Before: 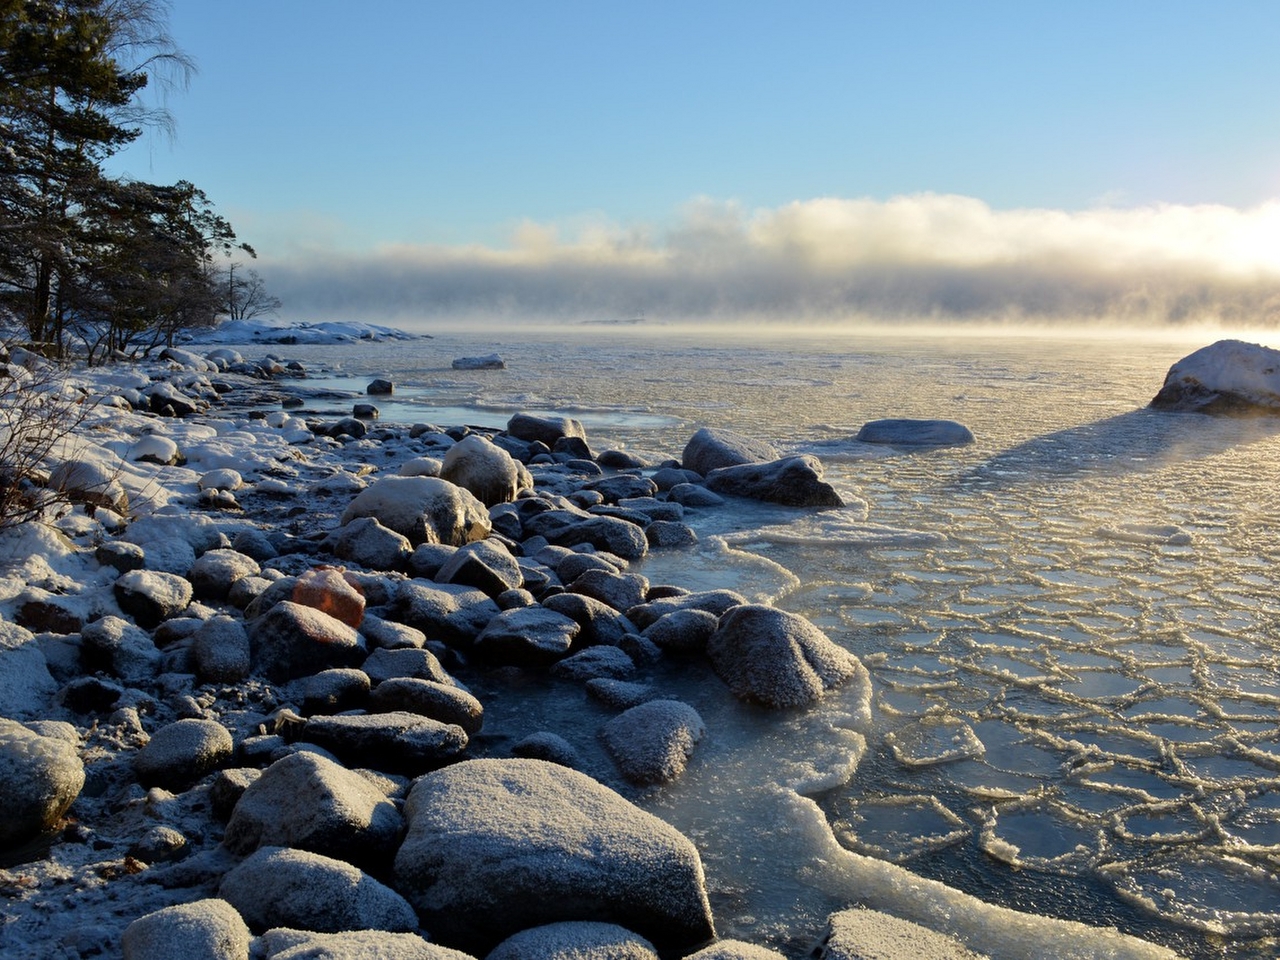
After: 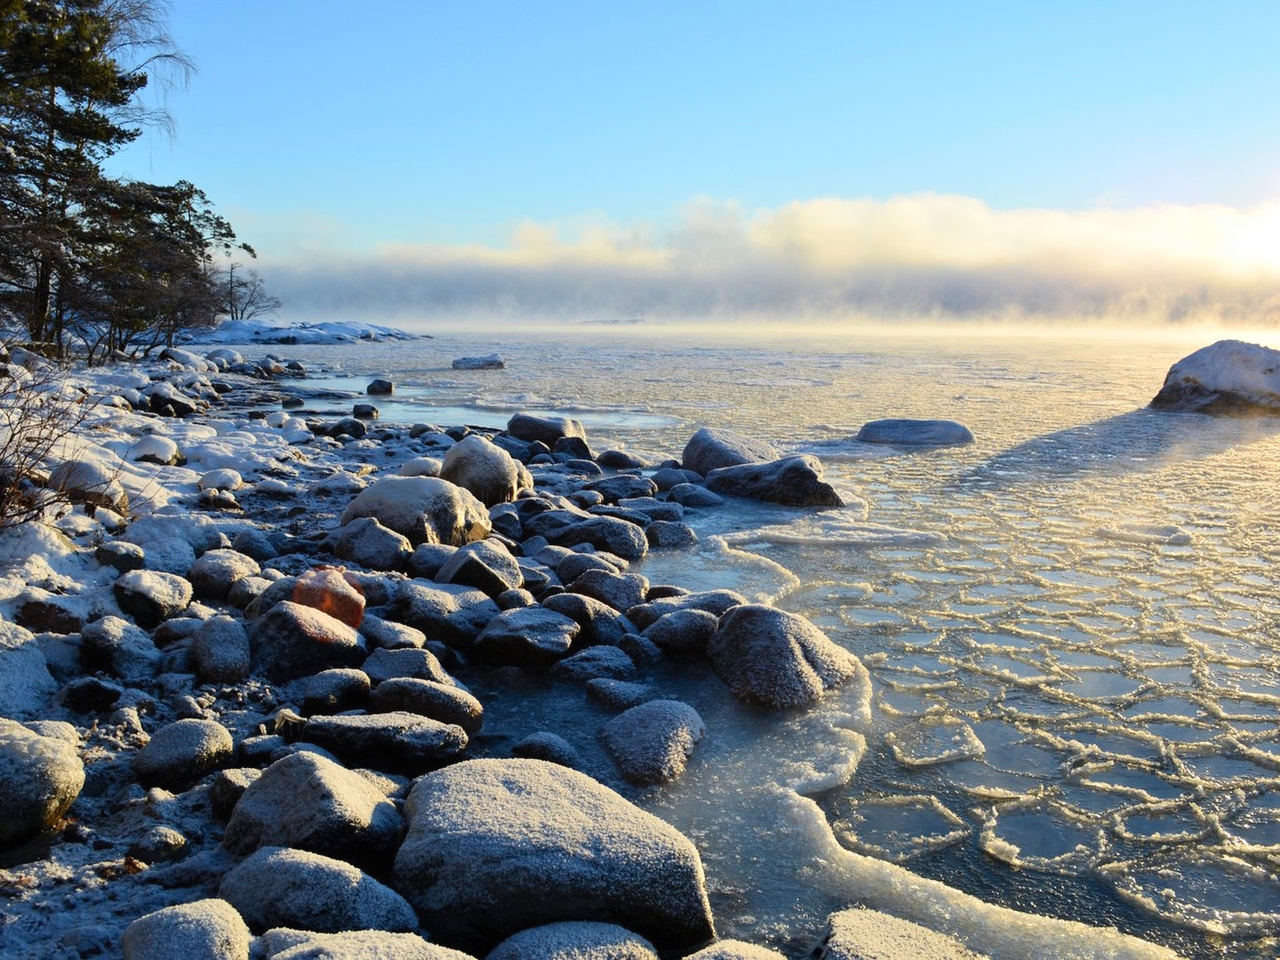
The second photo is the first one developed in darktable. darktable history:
local contrast: mode bilateral grid, contrast 100, coarseness 100, detail 91%, midtone range 0.2
contrast brightness saturation: contrast 0.2, brightness 0.16, saturation 0.22
